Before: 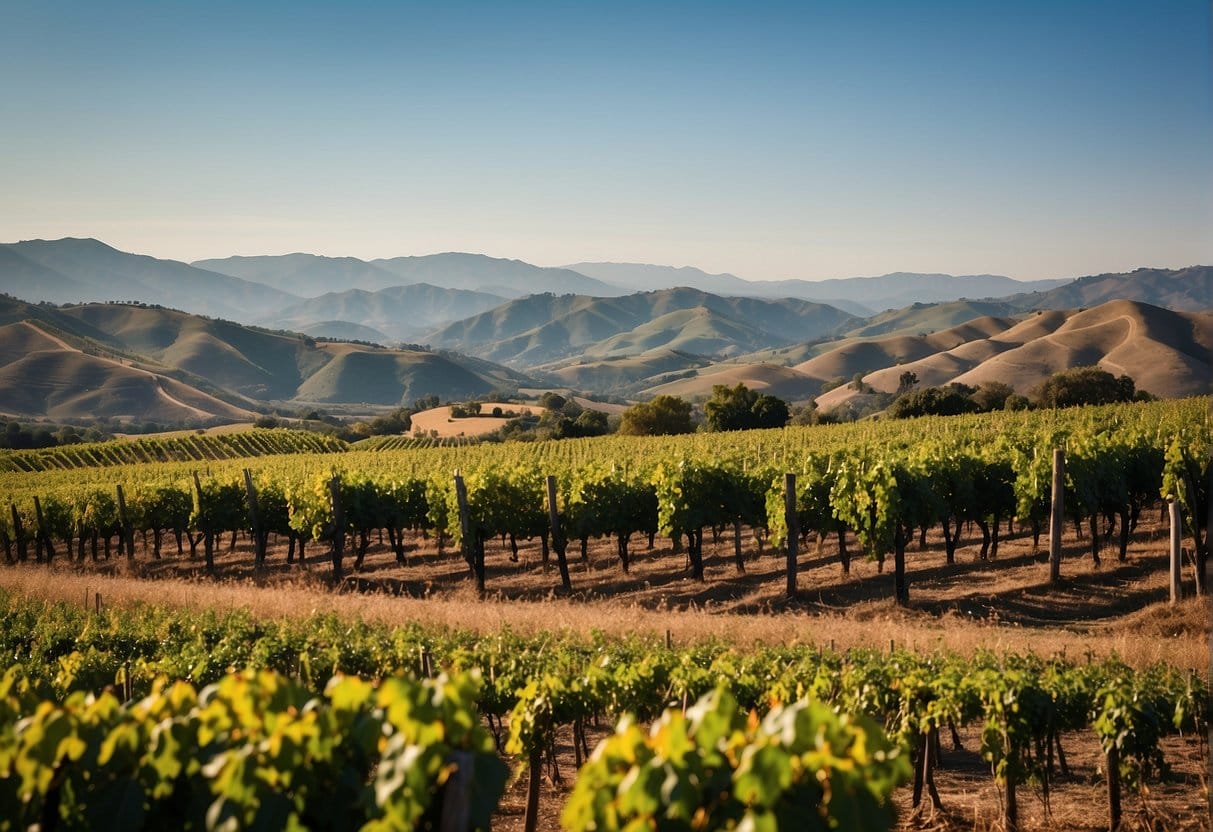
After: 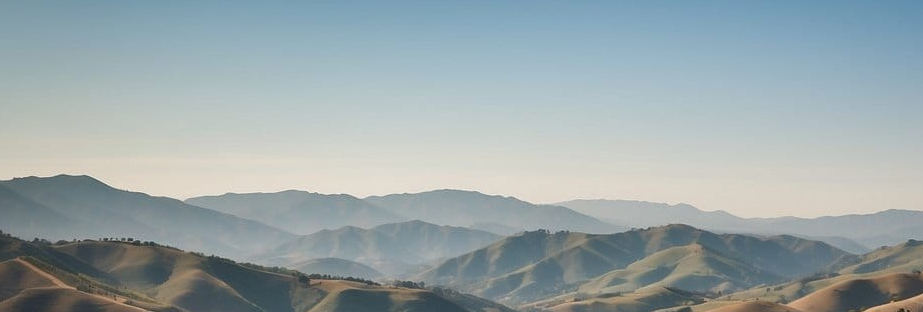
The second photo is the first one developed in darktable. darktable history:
crop: left 0.514%, top 7.641%, right 23.36%, bottom 54.755%
